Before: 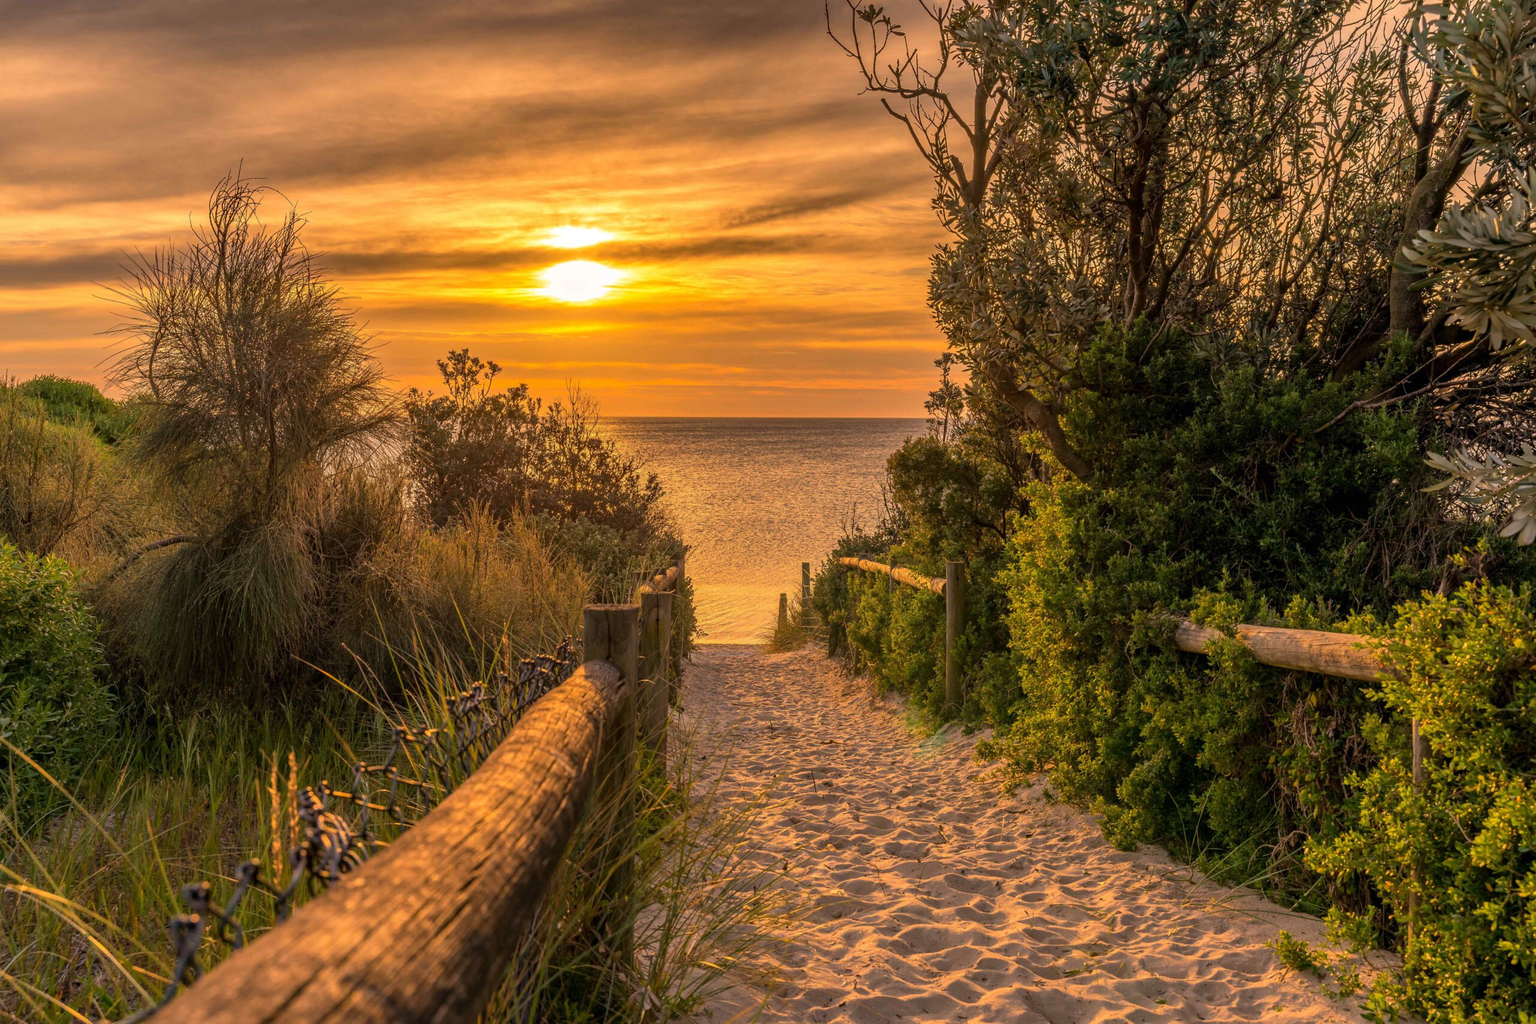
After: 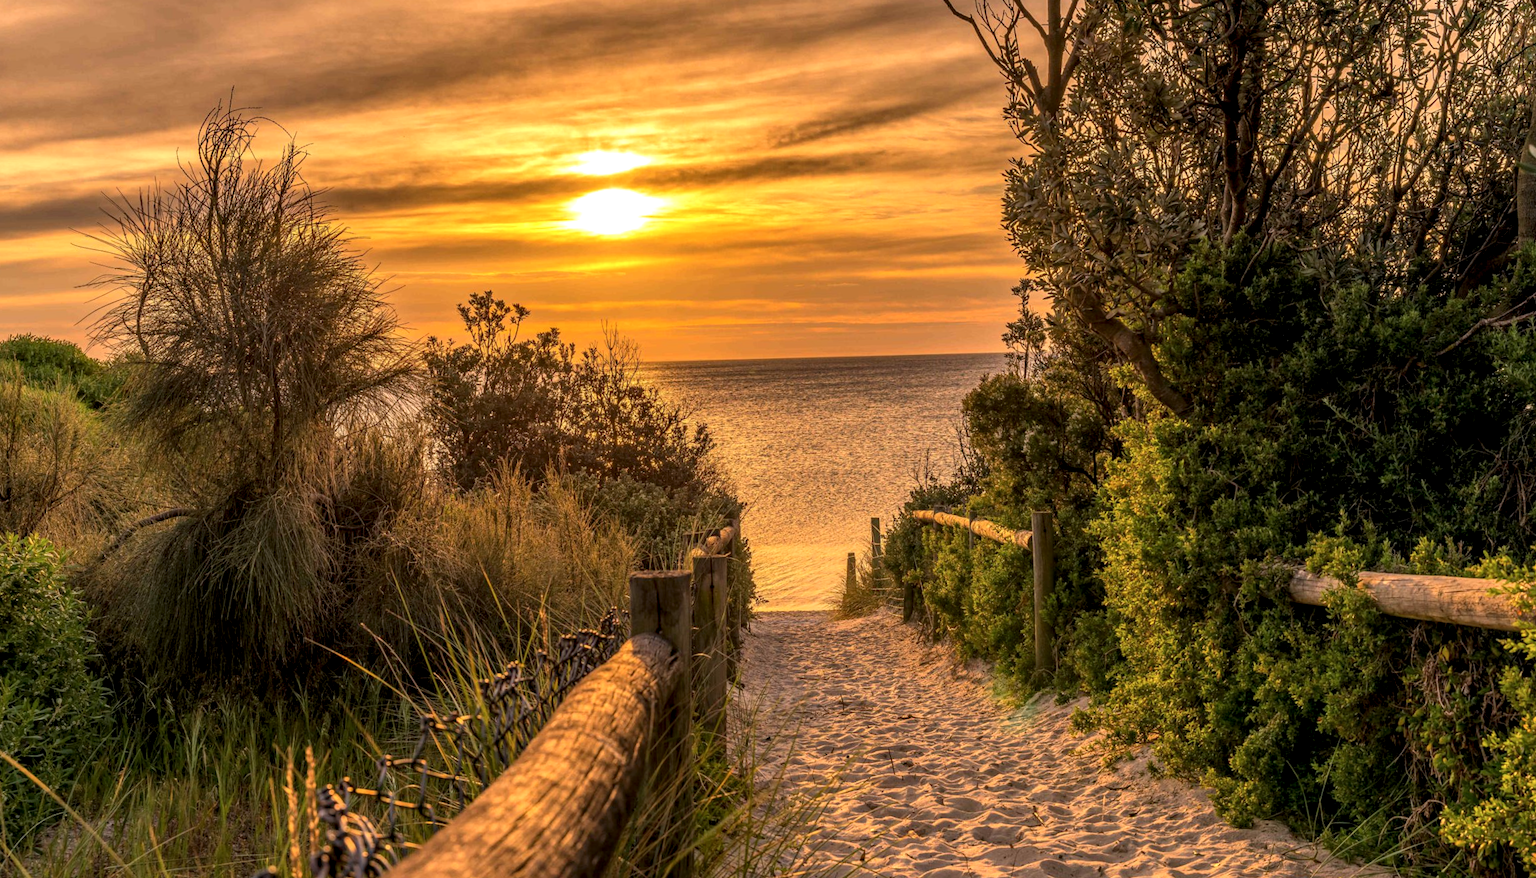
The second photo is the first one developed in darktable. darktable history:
crop and rotate: left 2.425%, top 11.305%, right 9.6%, bottom 15.08%
rotate and perspective: rotation -1.75°, automatic cropping off
local contrast: highlights 123%, shadows 126%, detail 140%, midtone range 0.254
